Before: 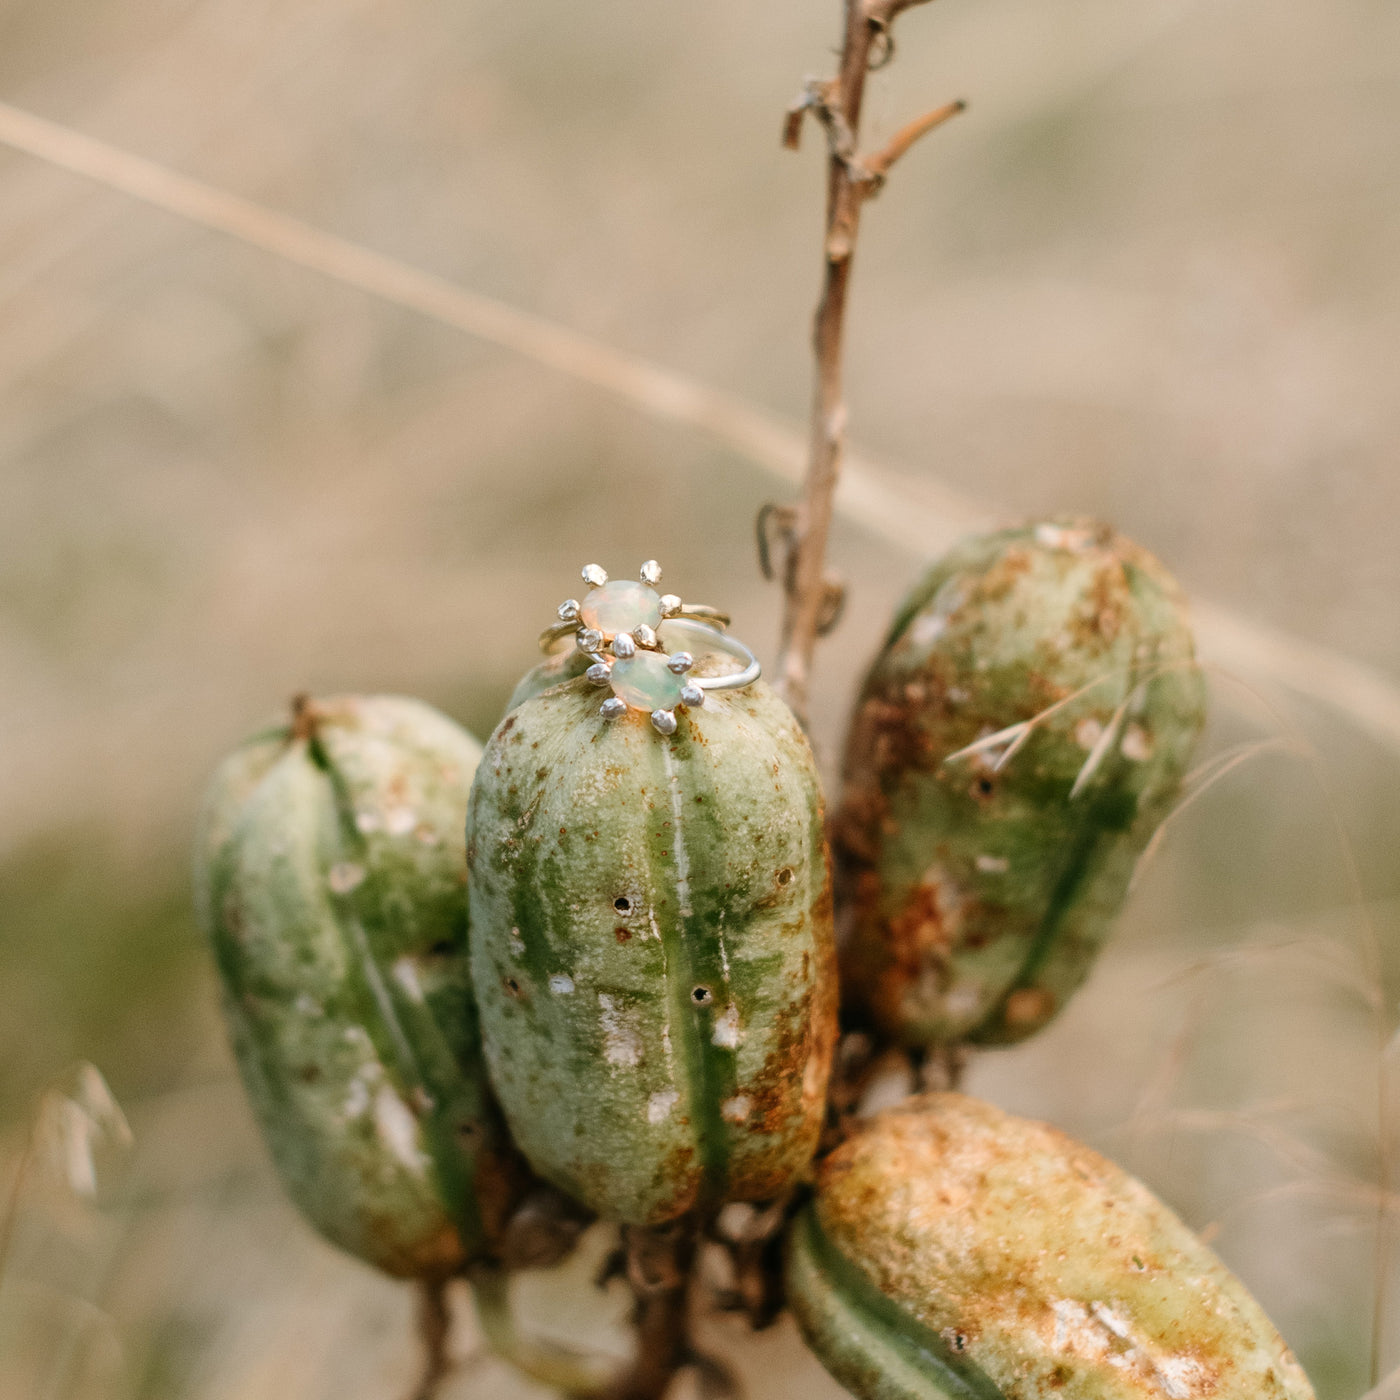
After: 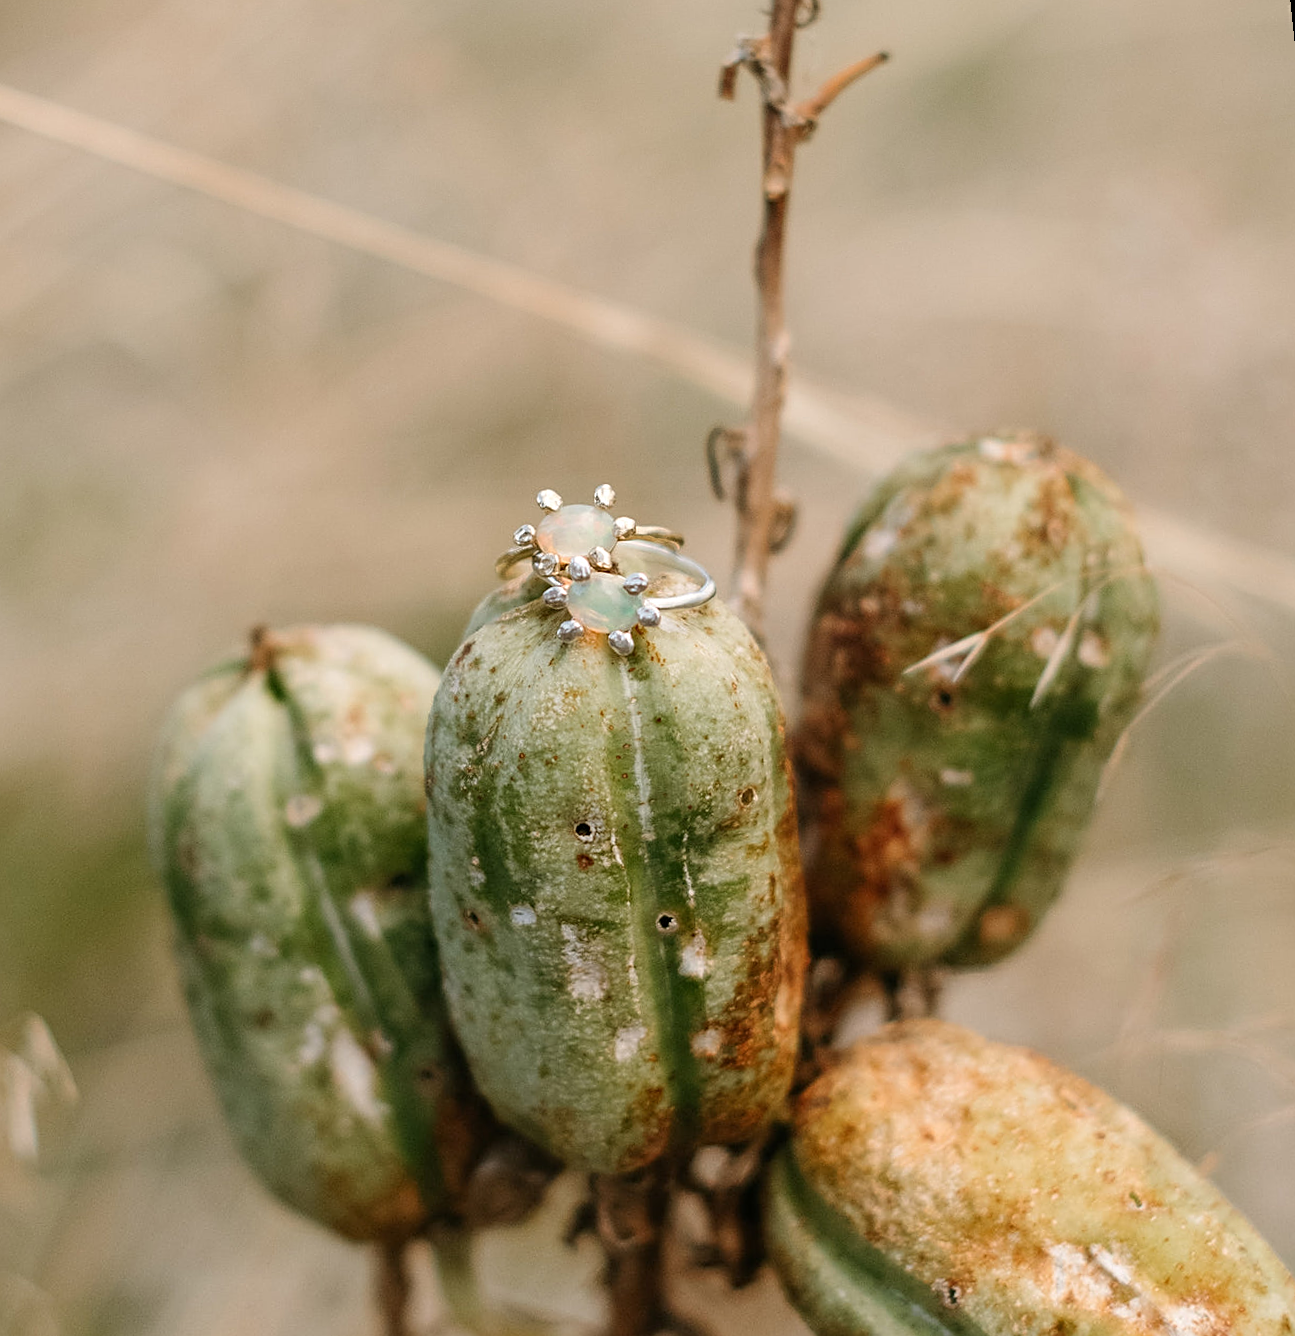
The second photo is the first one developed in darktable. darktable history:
sharpen: on, module defaults
rgb levels: preserve colors max RGB
rotate and perspective: rotation -1.68°, lens shift (vertical) -0.146, crop left 0.049, crop right 0.912, crop top 0.032, crop bottom 0.96
